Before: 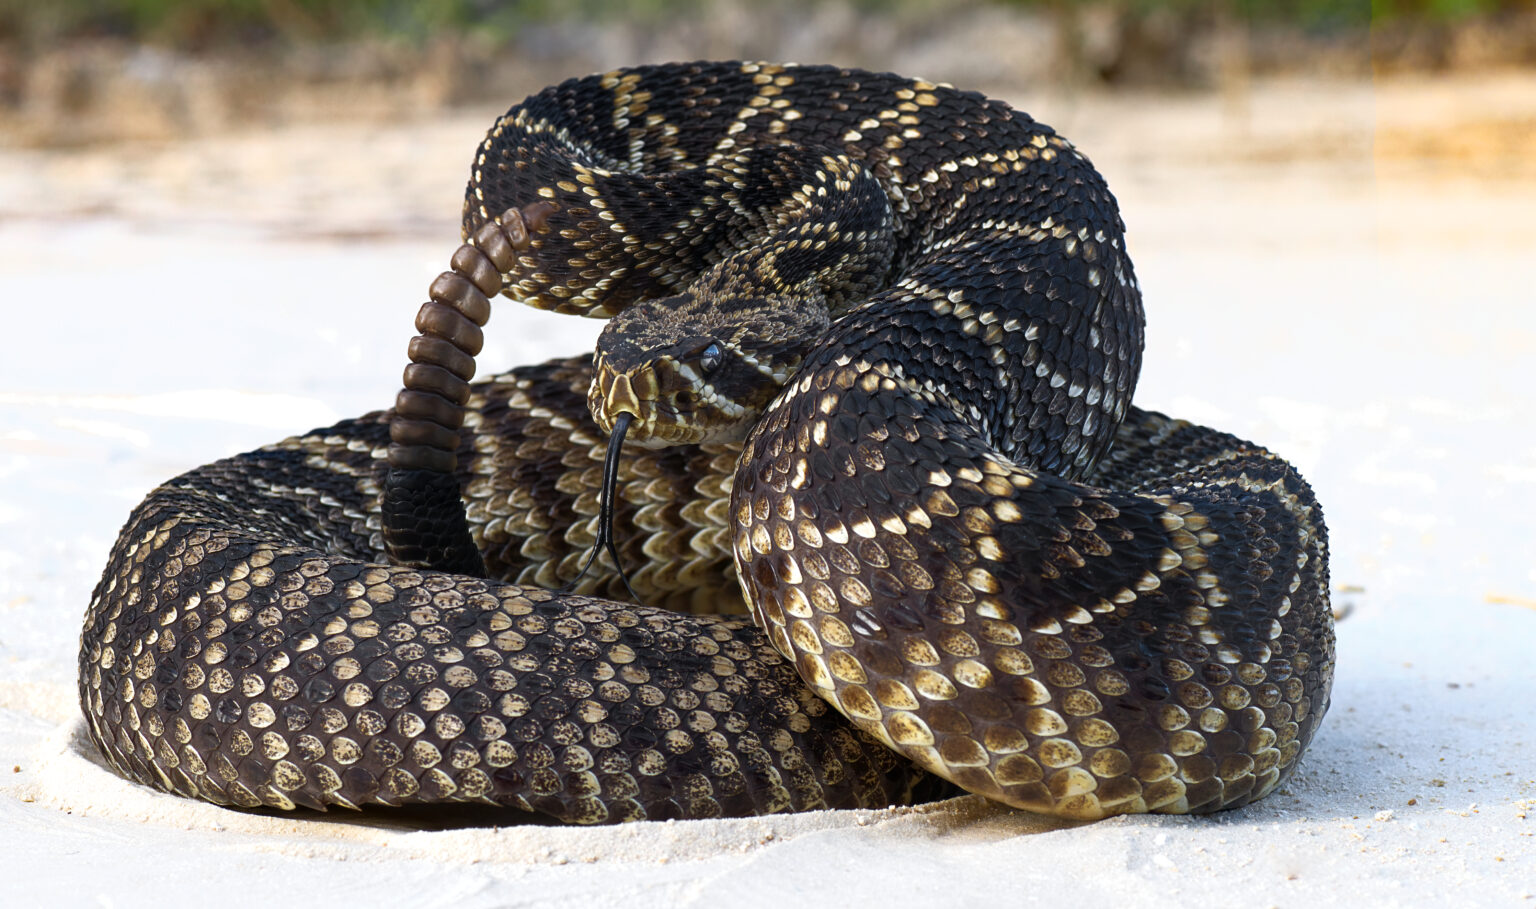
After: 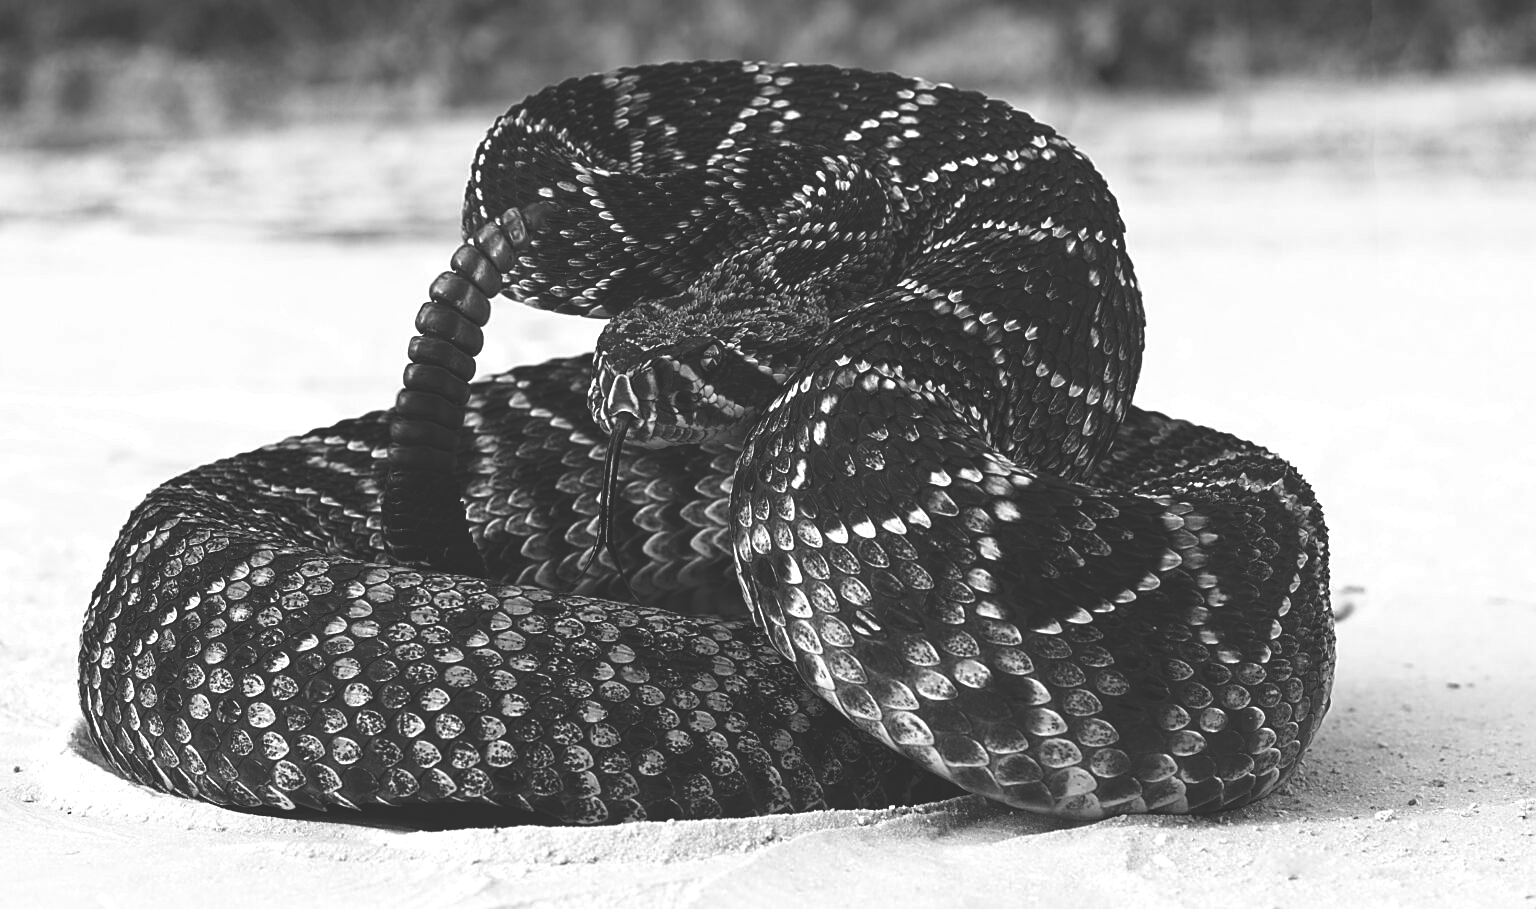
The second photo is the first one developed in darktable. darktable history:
rgb curve: curves: ch0 [(0, 0.186) (0.314, 0.284) (0.576, 0.466) (0.805, 0.691) (0.936, 0.886)]; ch1 [(0, 0.186) (0.314, 0.284) (0.581, 0.534) (0.771, 0.746) (0.936, 0.958)]; ch2 [(0, 0.216) (0.275, 0.39) (1, 1)], mode RGB, independent channels, compensate middle gray true, preserve colors none
monochrome: on, module defaults
sharpen: on, module defaults
white balance: emerald 1
